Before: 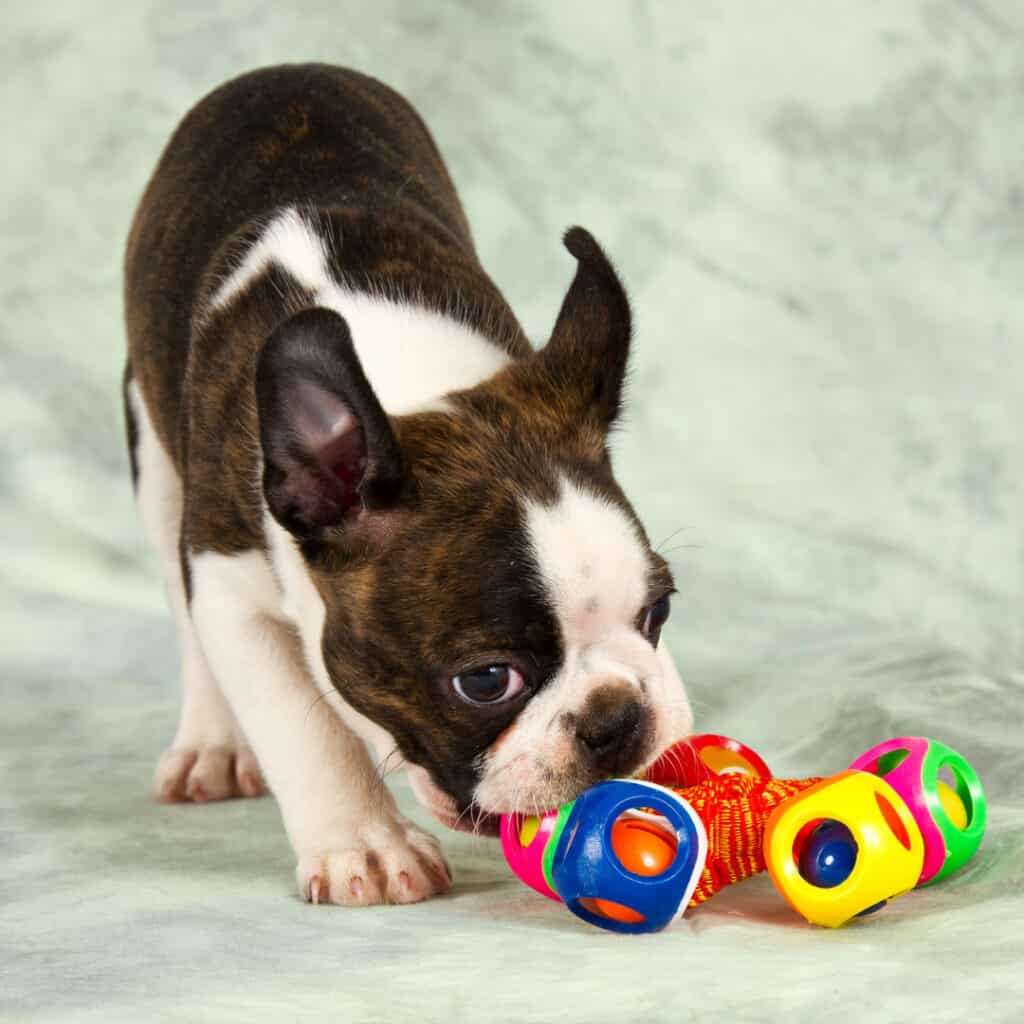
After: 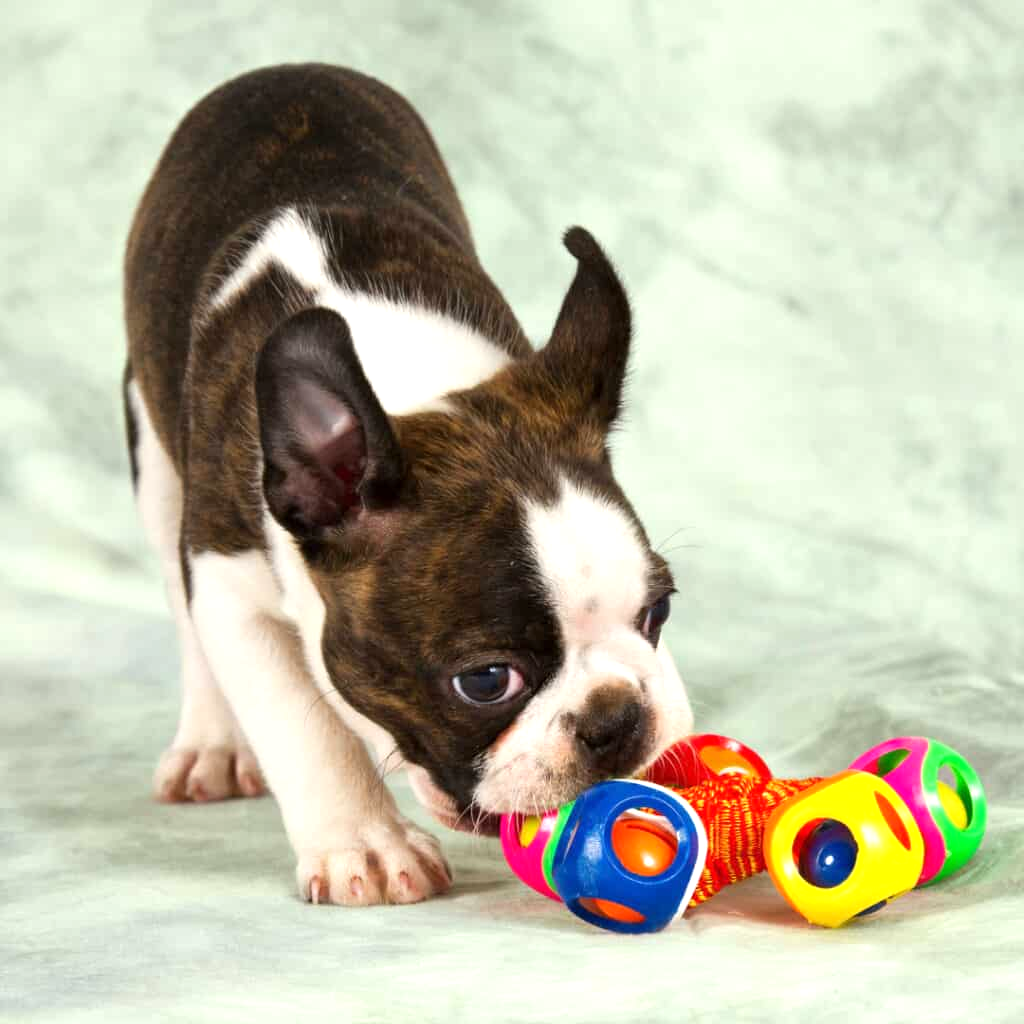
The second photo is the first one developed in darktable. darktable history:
tone equalizer: on, module defaults
exposure: exposure 0.374 EV, compensate highlight preservation false
